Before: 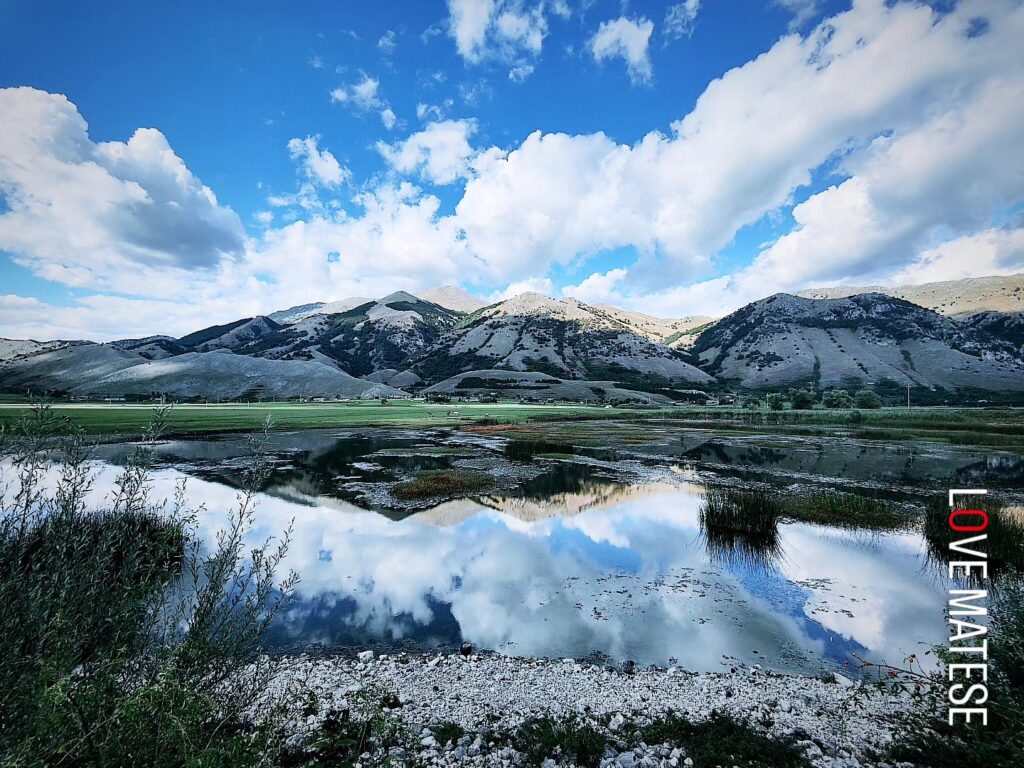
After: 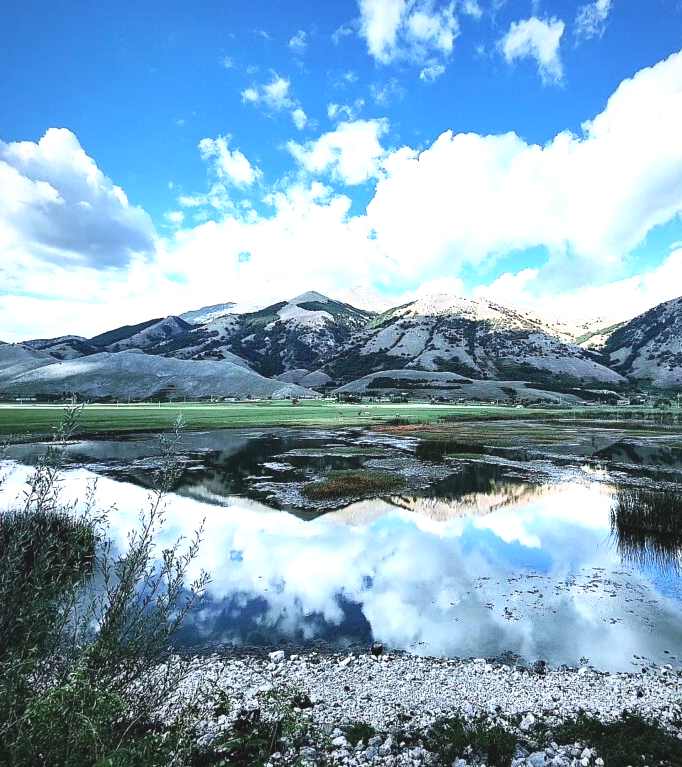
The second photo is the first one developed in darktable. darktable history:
exposure: black level correction -0.005, exposure 0.622 EV, compensate highlight preservation false
crop and rotate: left 8.786%, right 24.548%
